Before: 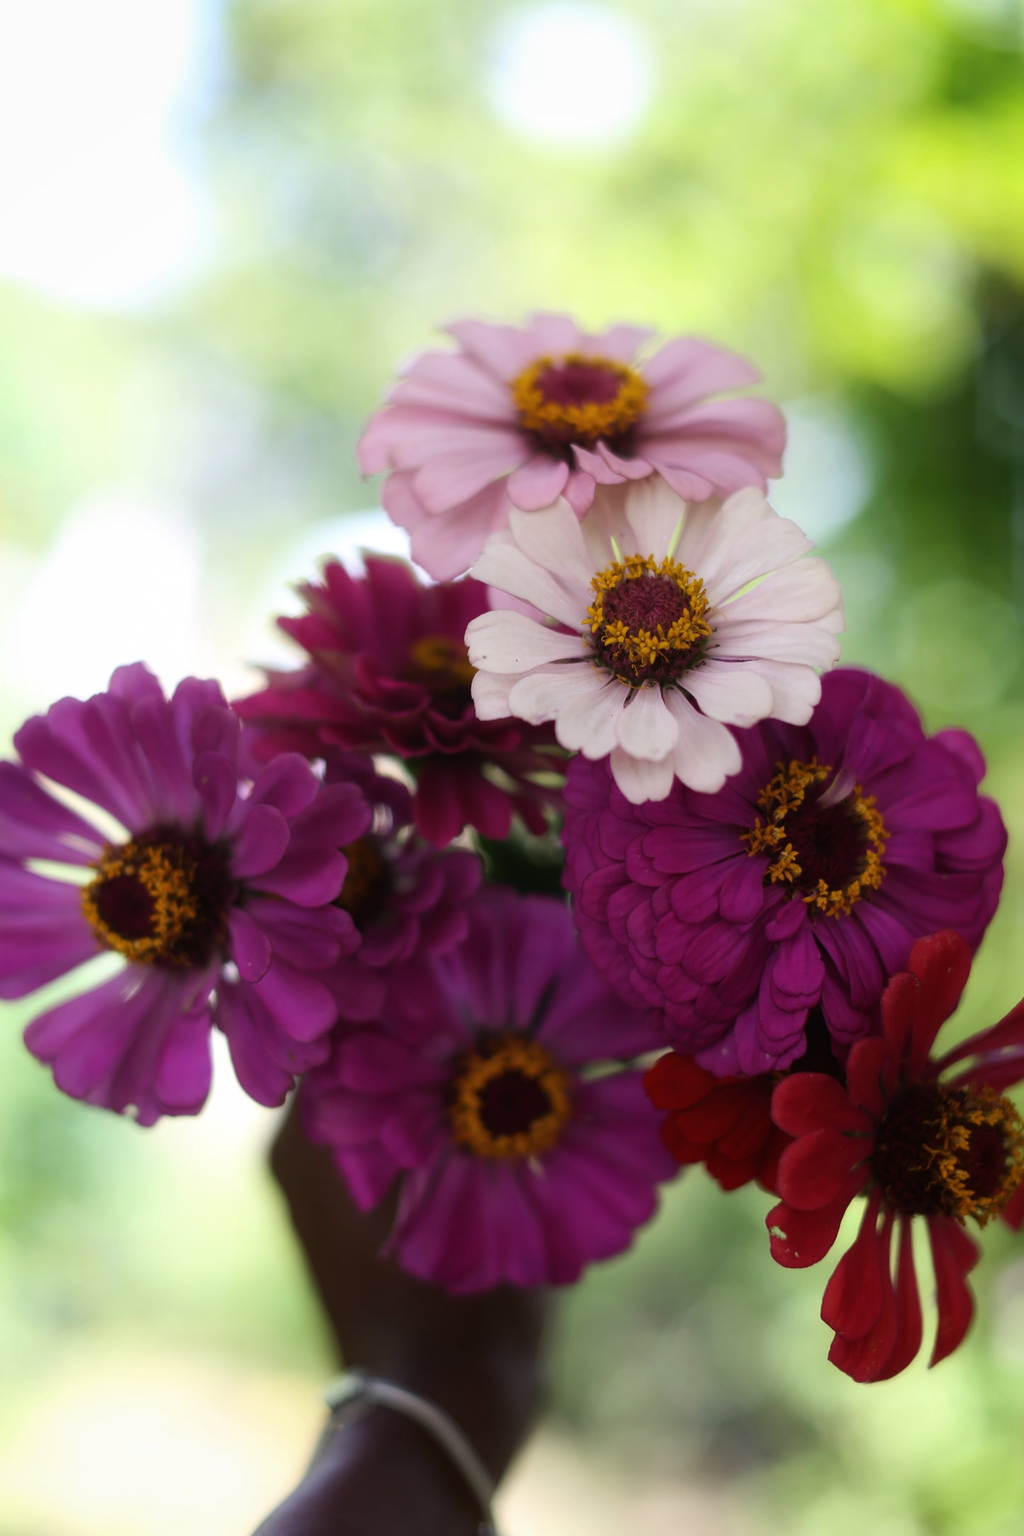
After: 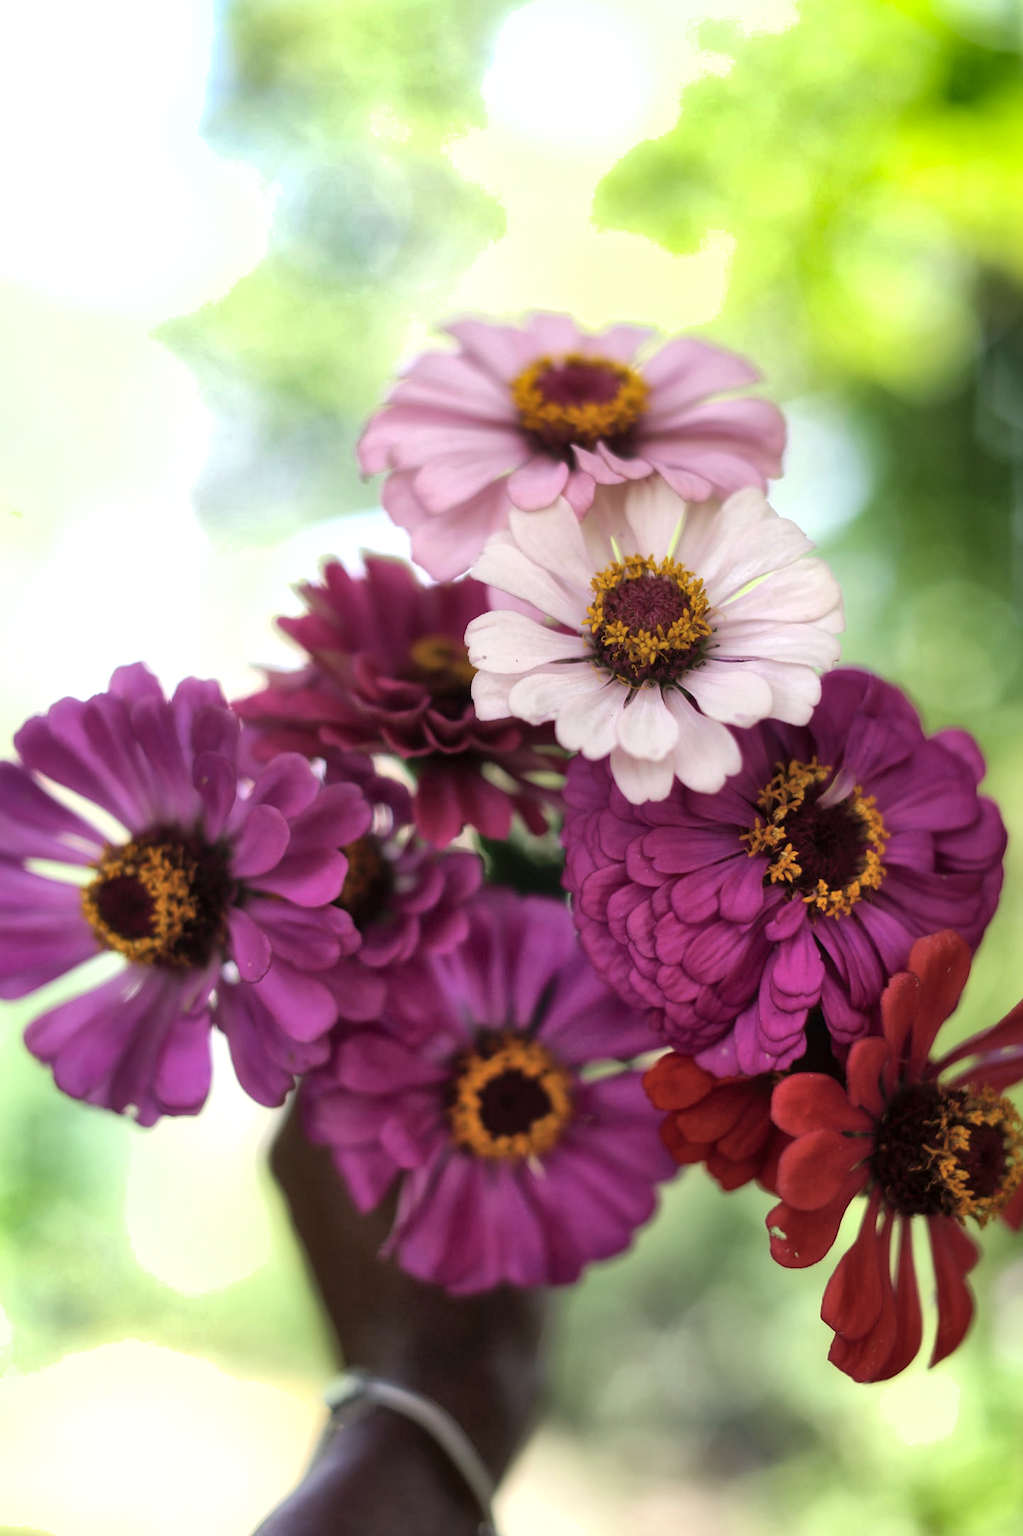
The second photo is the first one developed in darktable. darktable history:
shadows and highlights: low approximation 0.01, soften with gaussian
global tonemap: drago (1, 100), detail 1
rotate and perspective: automatic cropping off
tone equalizer: -8 EV -0.001 EV, -7 EV 0.001 EV, -6 EV -0.002 EV, -5 EV -0.003 EV, -4 EV -0.062 EV, -3 EV -0.222 EV, -2 EV -0.267 EV, -1 EV 0.105 EV, +0 EV 0.303 EV
